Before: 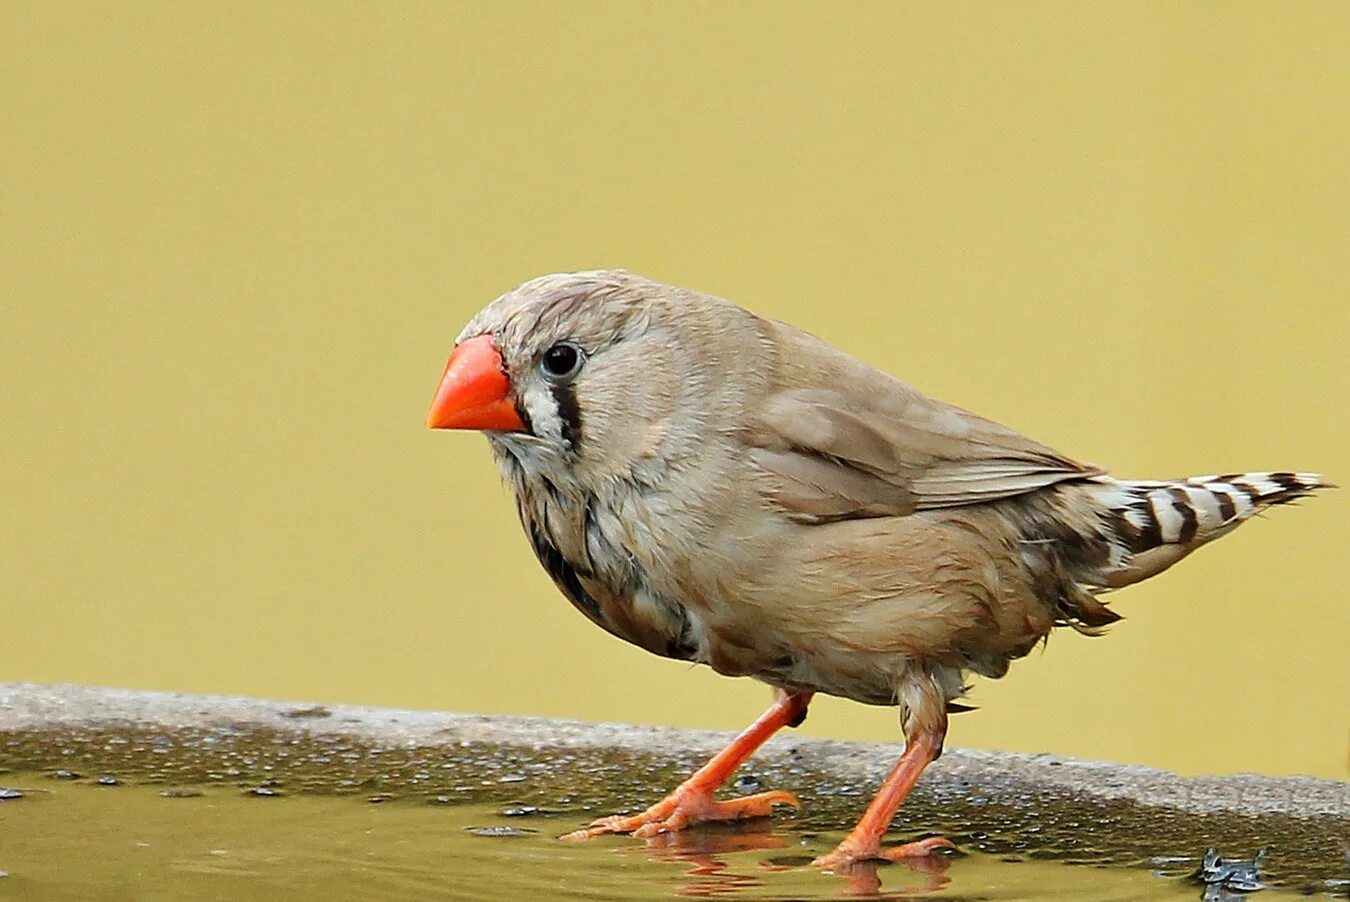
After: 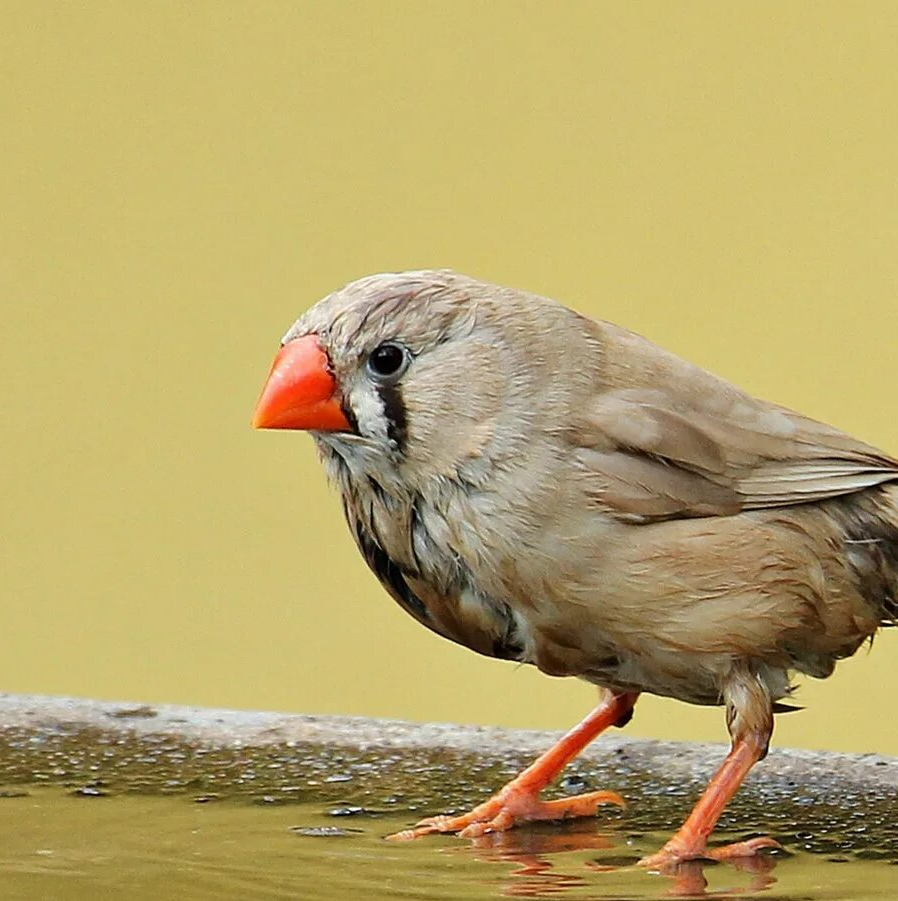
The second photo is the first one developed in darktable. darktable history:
crop and rotate: left 12.895%, right 20.548%
